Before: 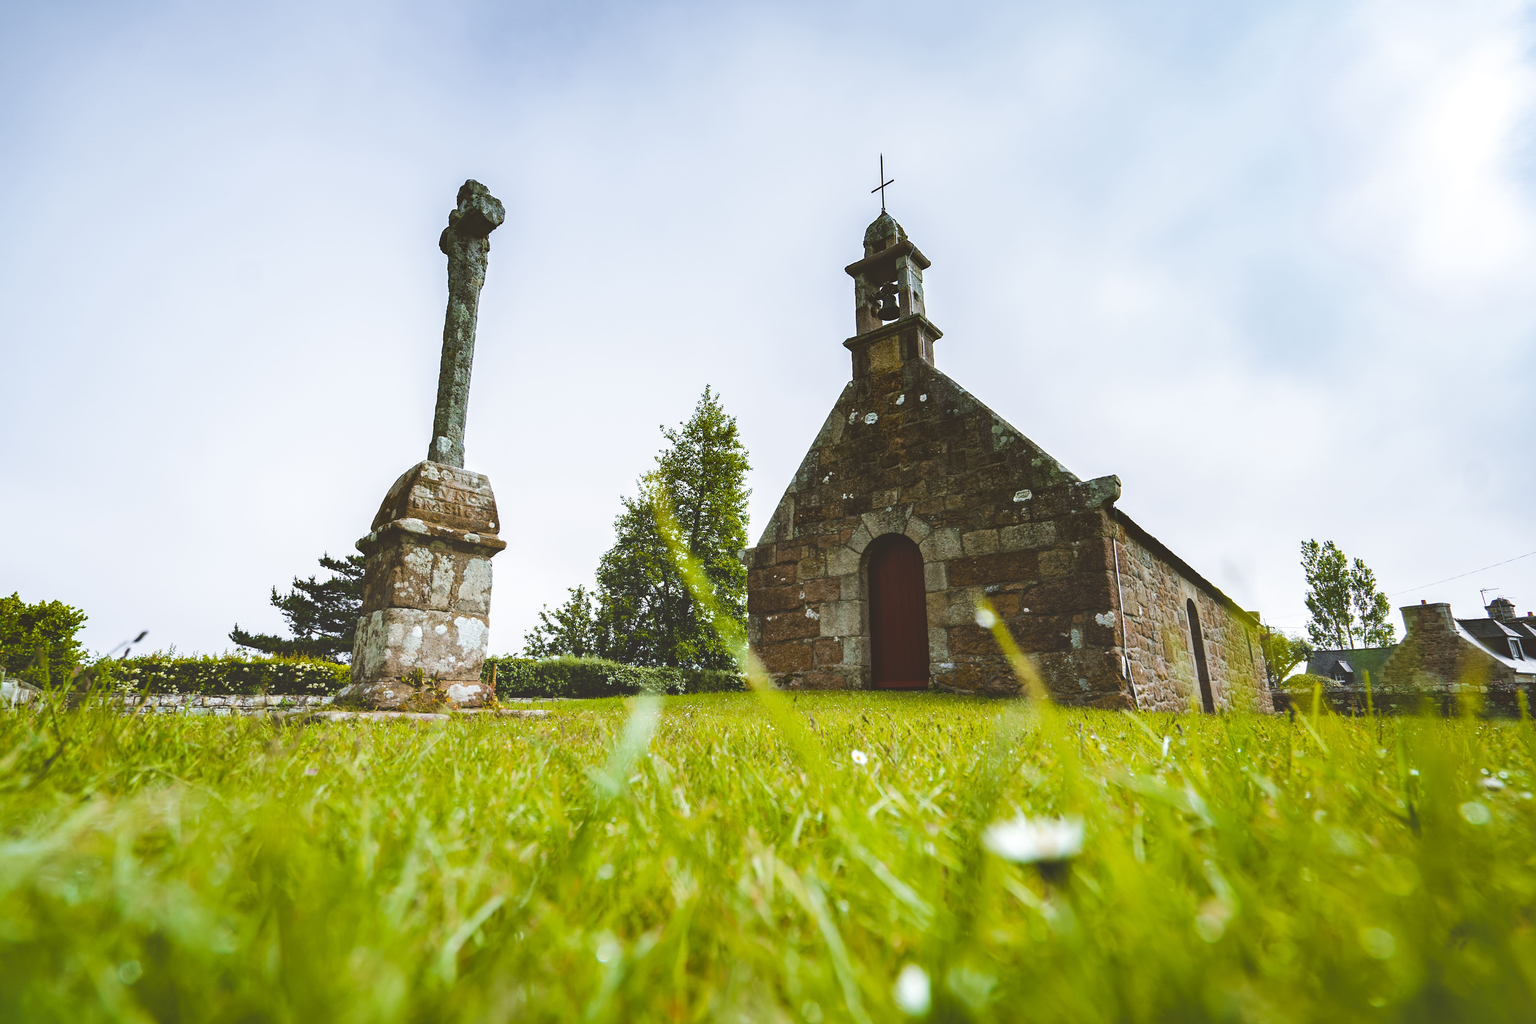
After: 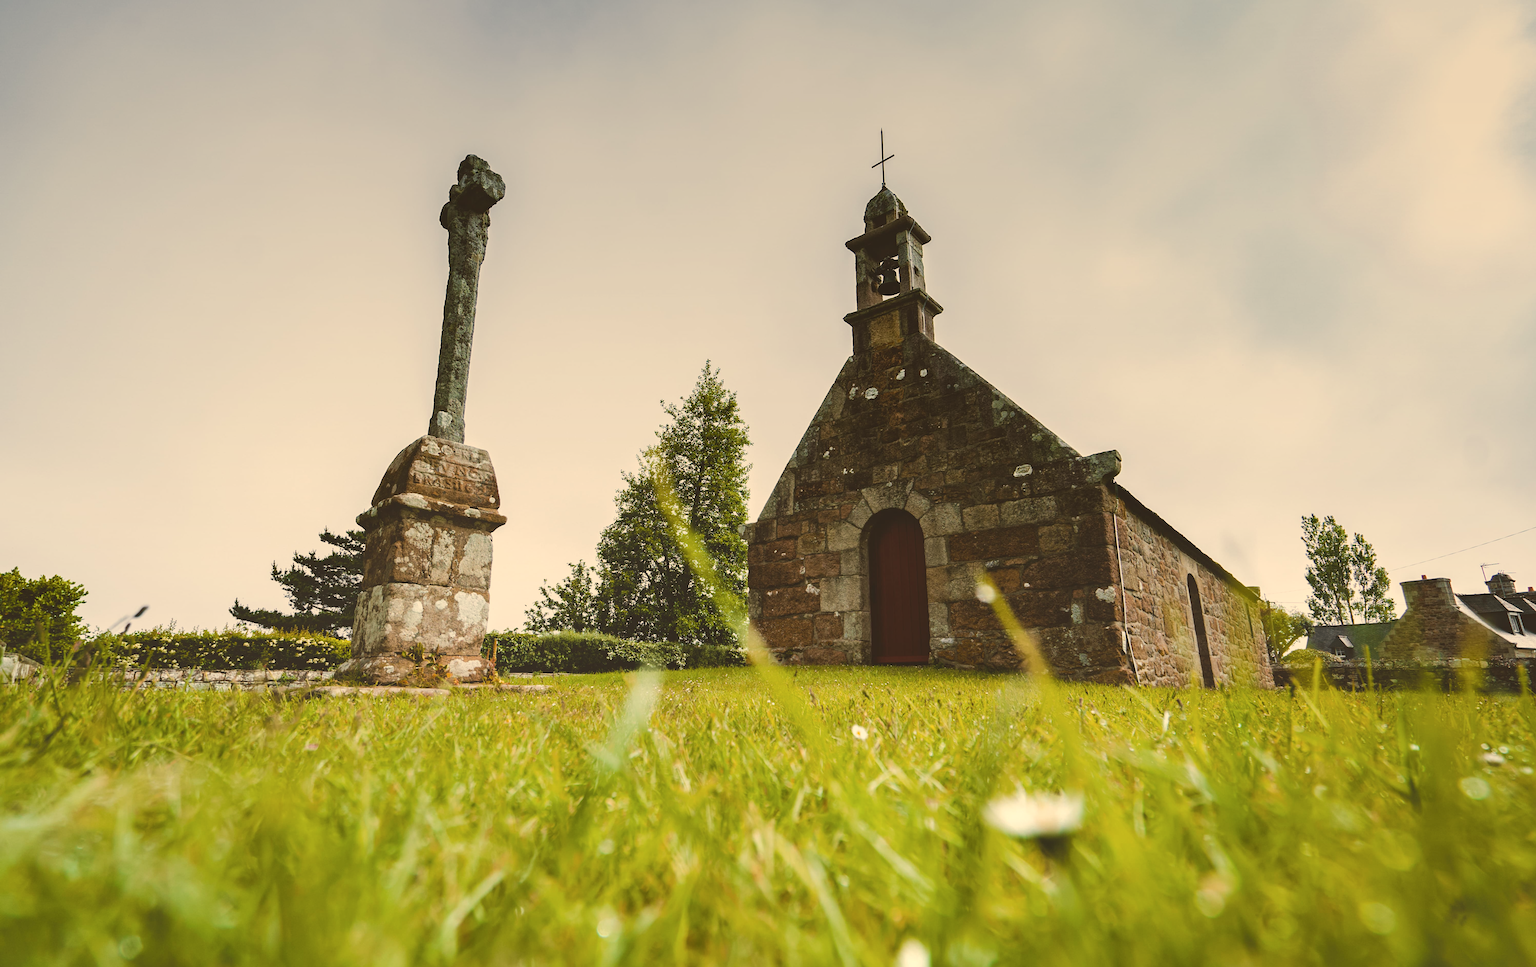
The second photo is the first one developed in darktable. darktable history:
white balance: red 1.123, blue 0.83
graduated density: rotation -0.352°, offset 57.64
contrast brightness saturation: contrast 0.01, saturation -0.05
crop and rotate: top 2.479%, bottom 3.018%
